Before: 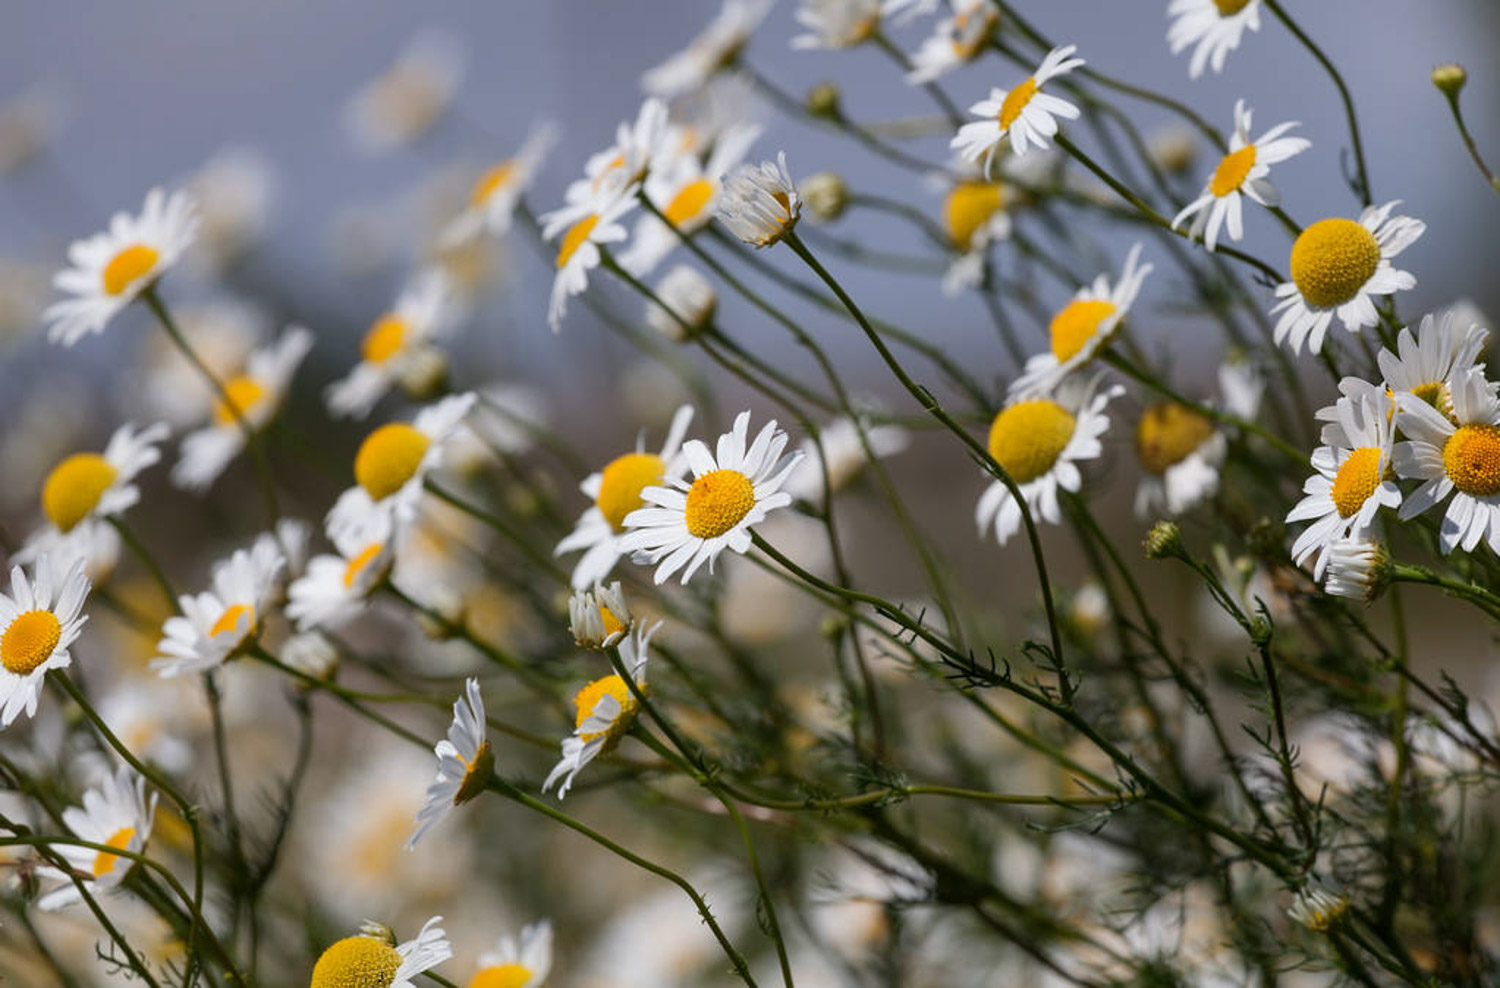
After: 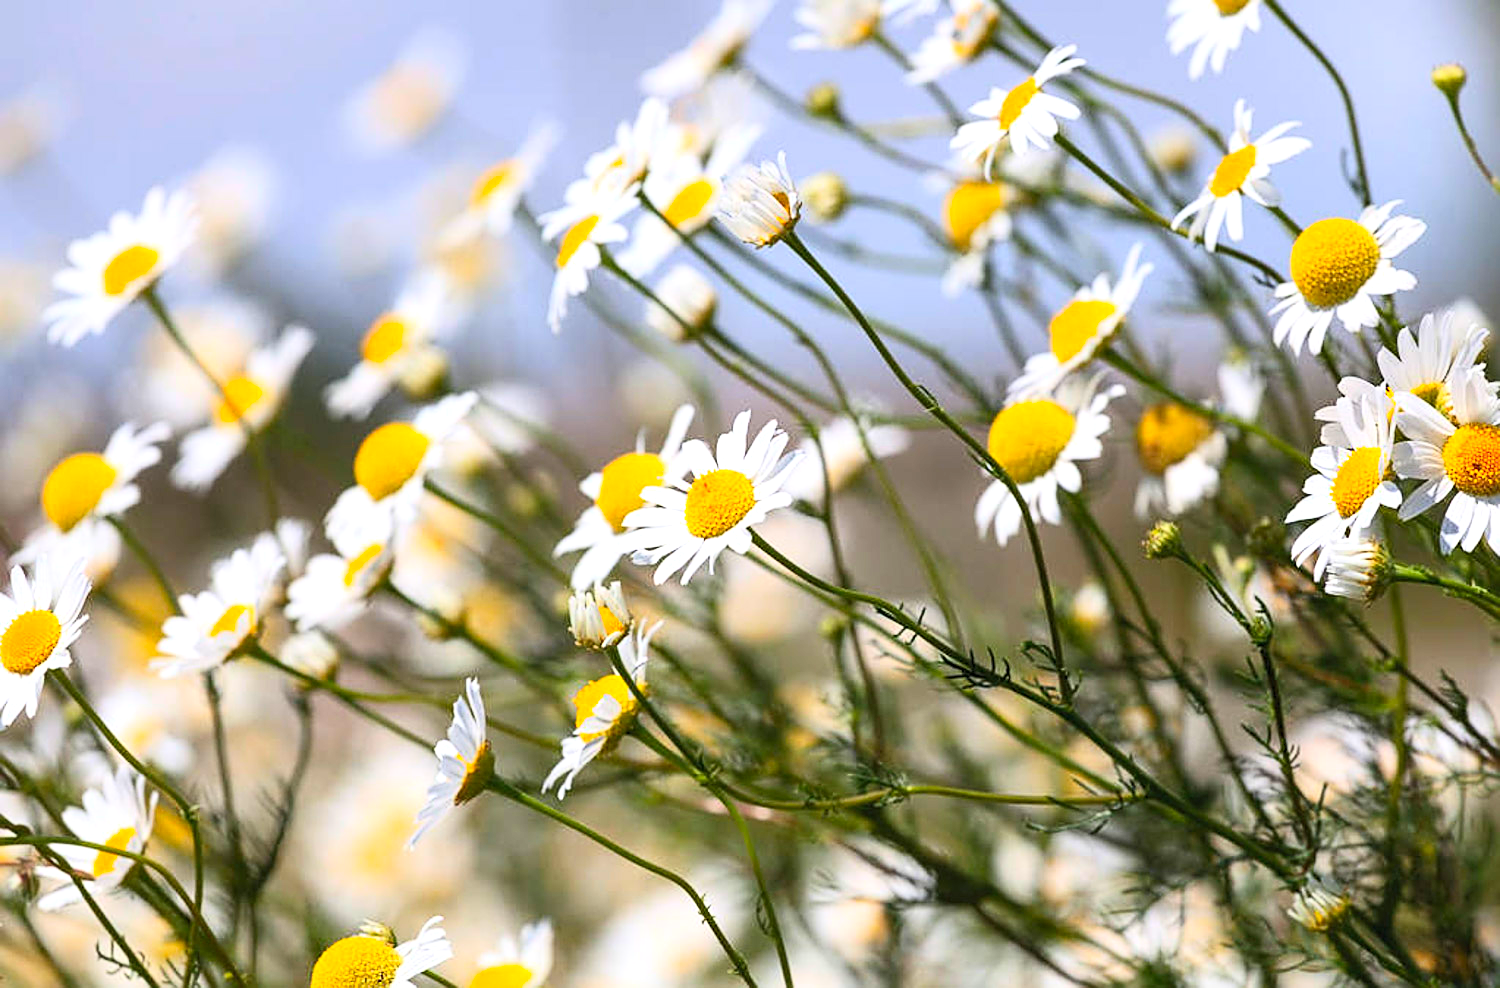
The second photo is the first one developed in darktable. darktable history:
sharpen: on, module defaults
exposure: black level correction 0, exposure 0.7 EV, compensate exposure bias true, compensate highlight preservation false
contrast brightness saturation: contrast 0.24, brightness 0.26, saturation 0.39
